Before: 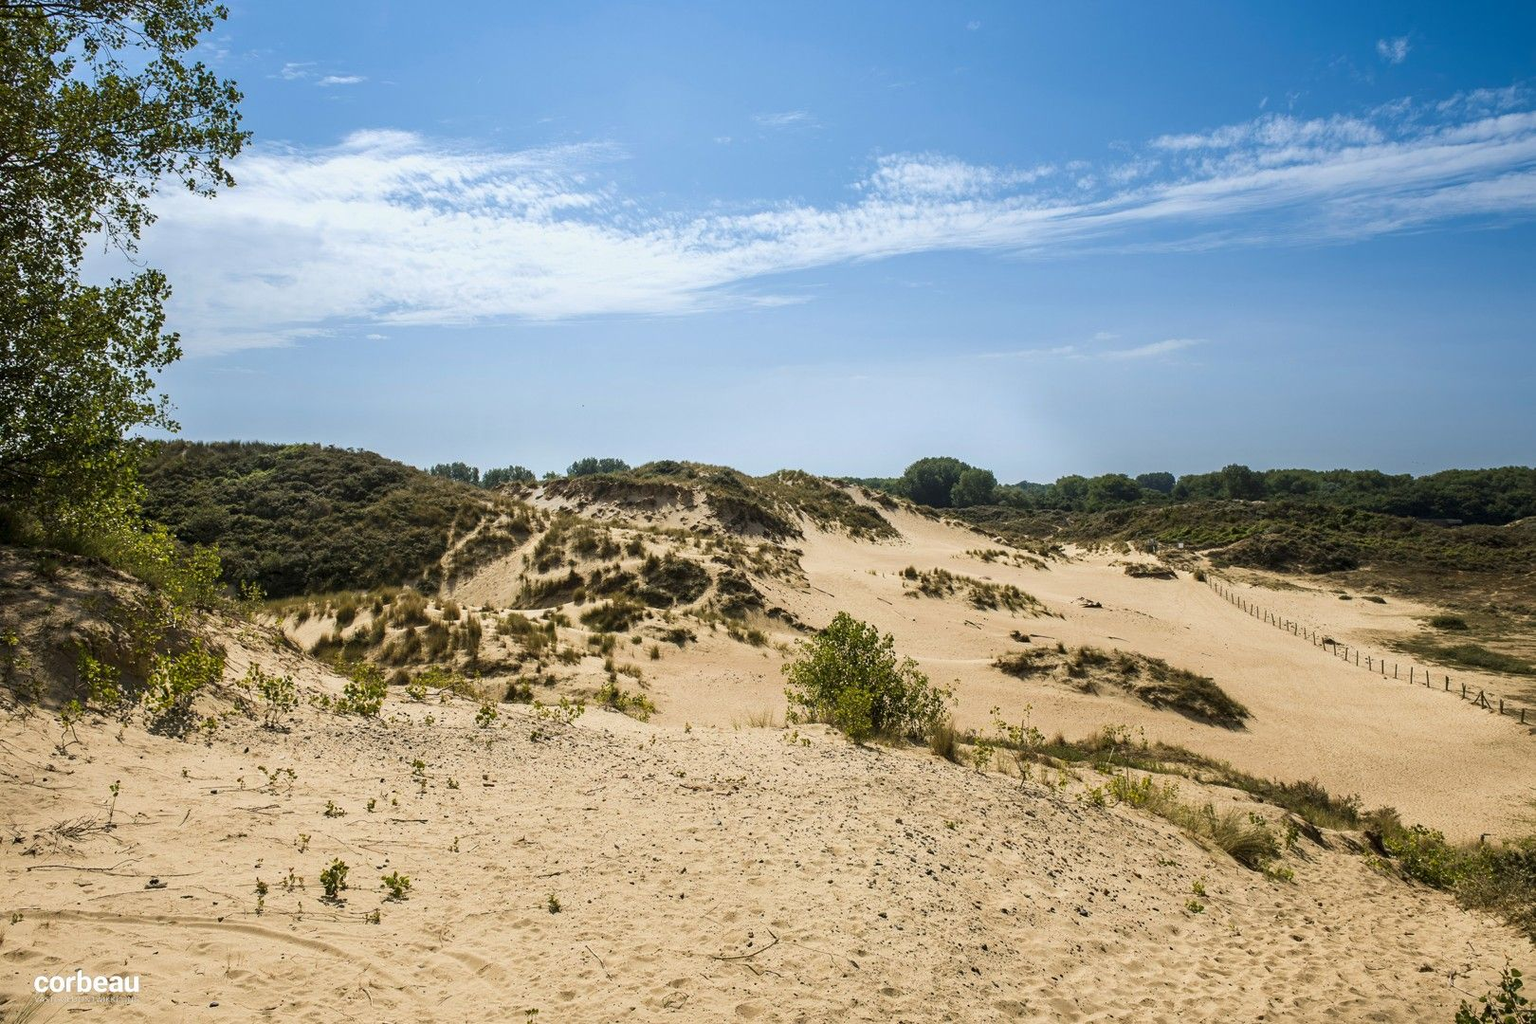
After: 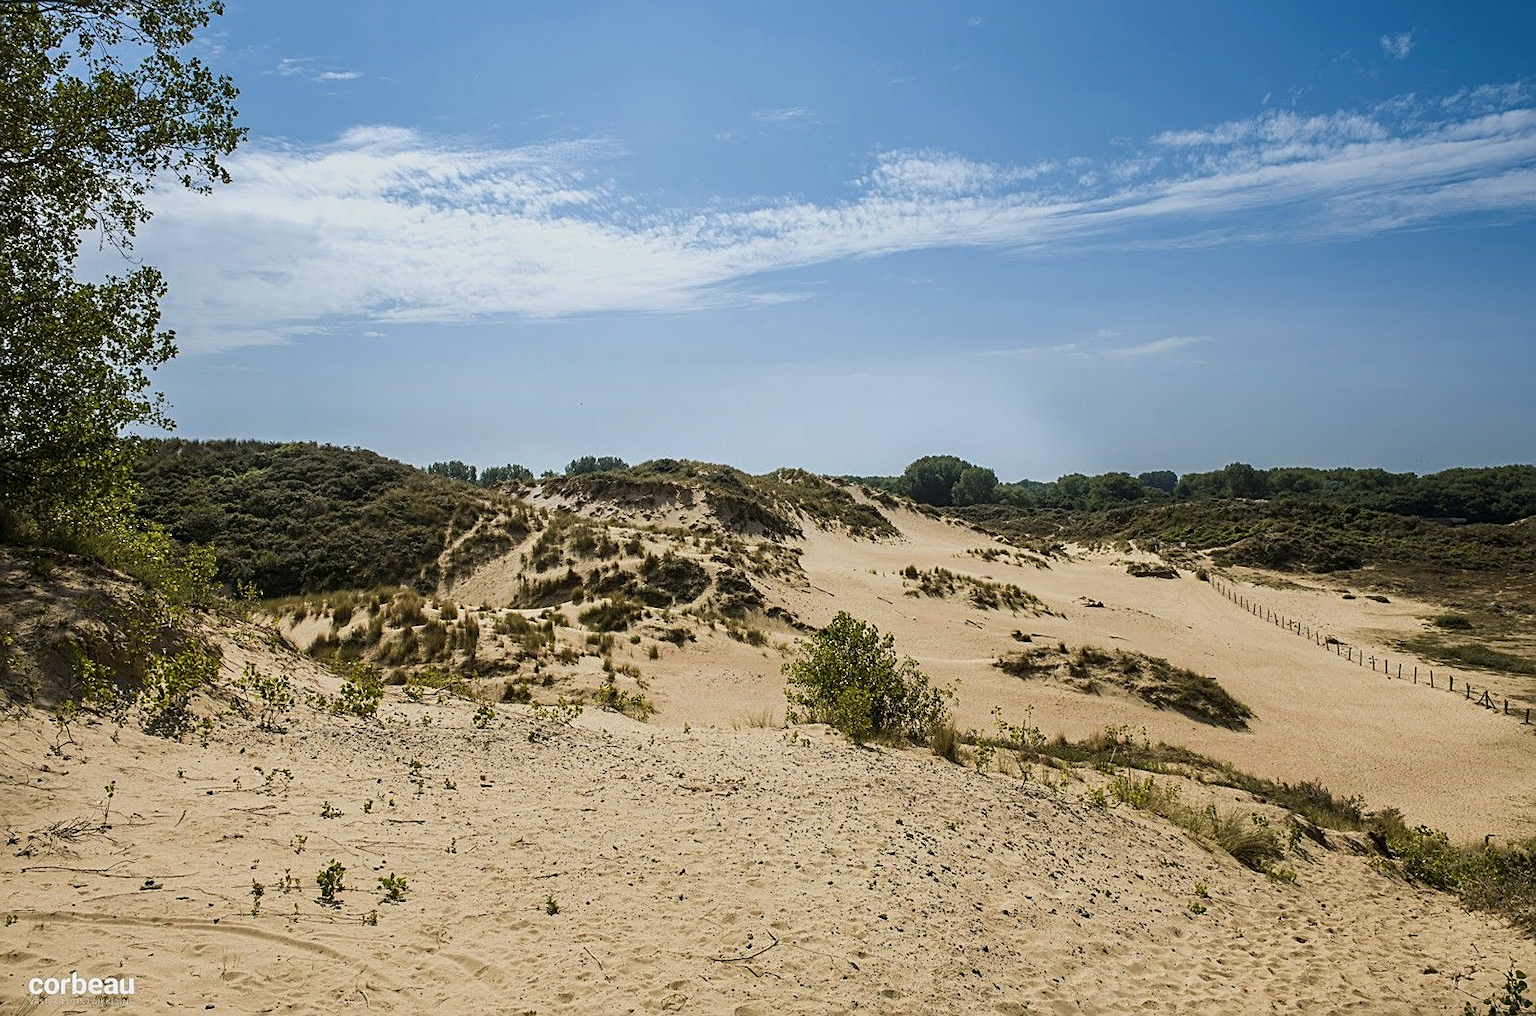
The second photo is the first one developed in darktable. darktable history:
crop: left 0.415%, top 0.495%, right 0.229%, bottom 0.87%
sharpen: on, module defaults
exposure: exposure -0.263 EV, compensate exposure bias true, compensate highlight preservation false
contrast brightness saturation: saturation -0.061
